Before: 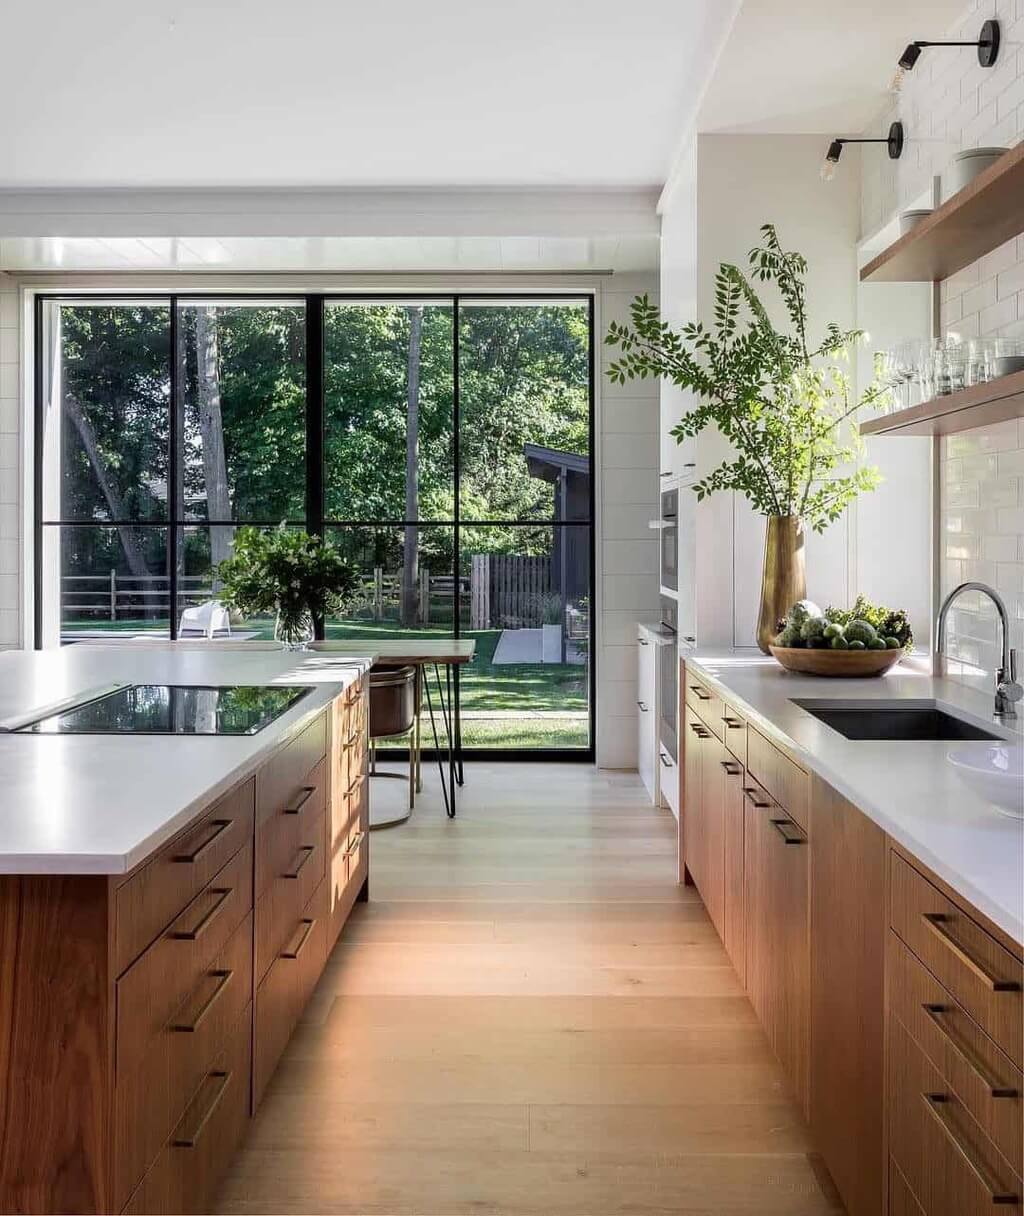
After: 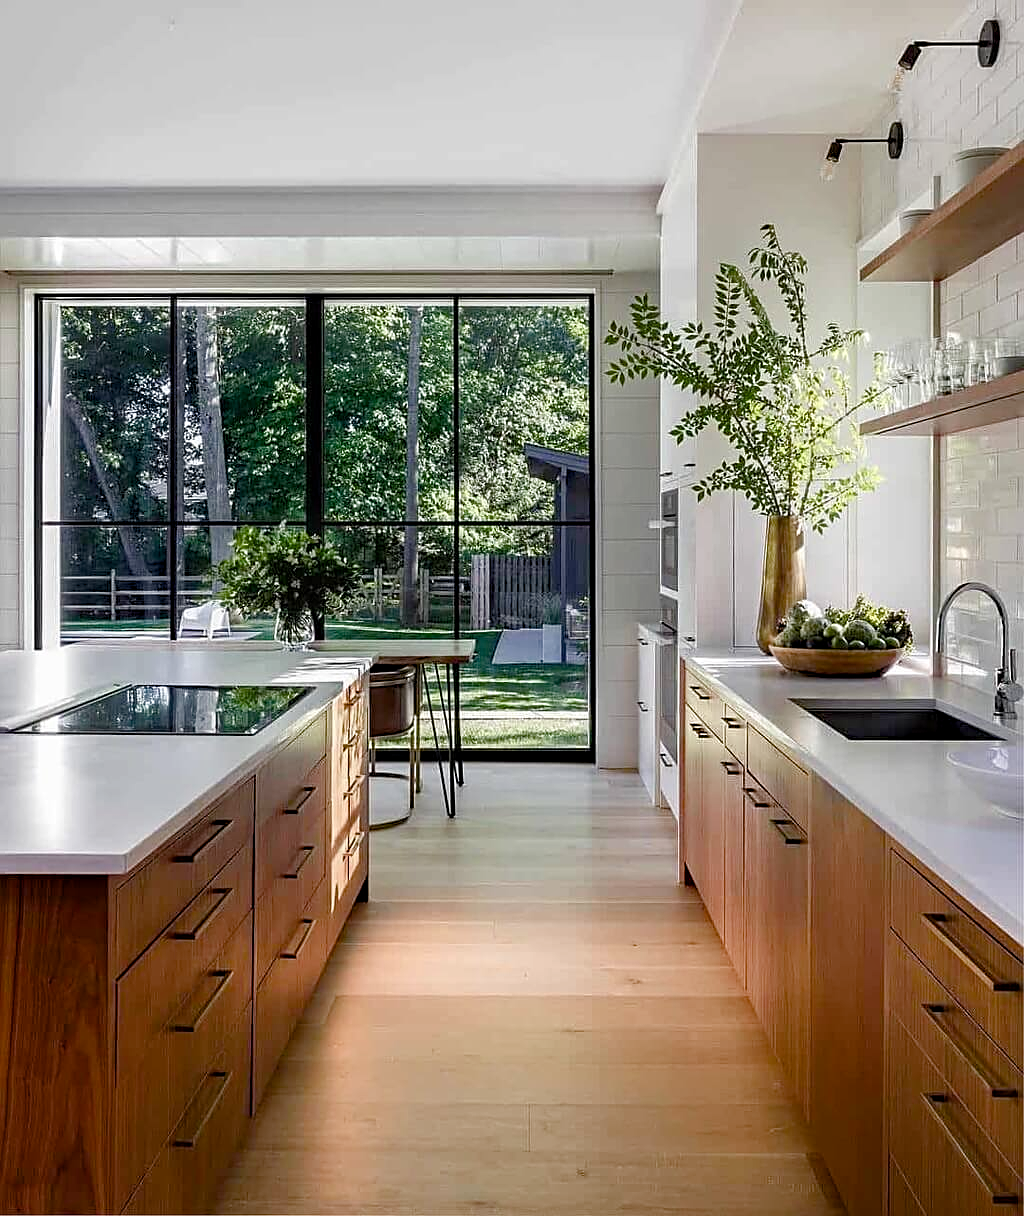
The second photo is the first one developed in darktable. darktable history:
color balance rgb: perceptual saturation grading › global saturation 20%, perceptual saturation grading › highlights -50%, perceptual saturation grading › shadows 30%
haze removal: compatibility mode true, adaptive false
sharpen: on, module defaults
